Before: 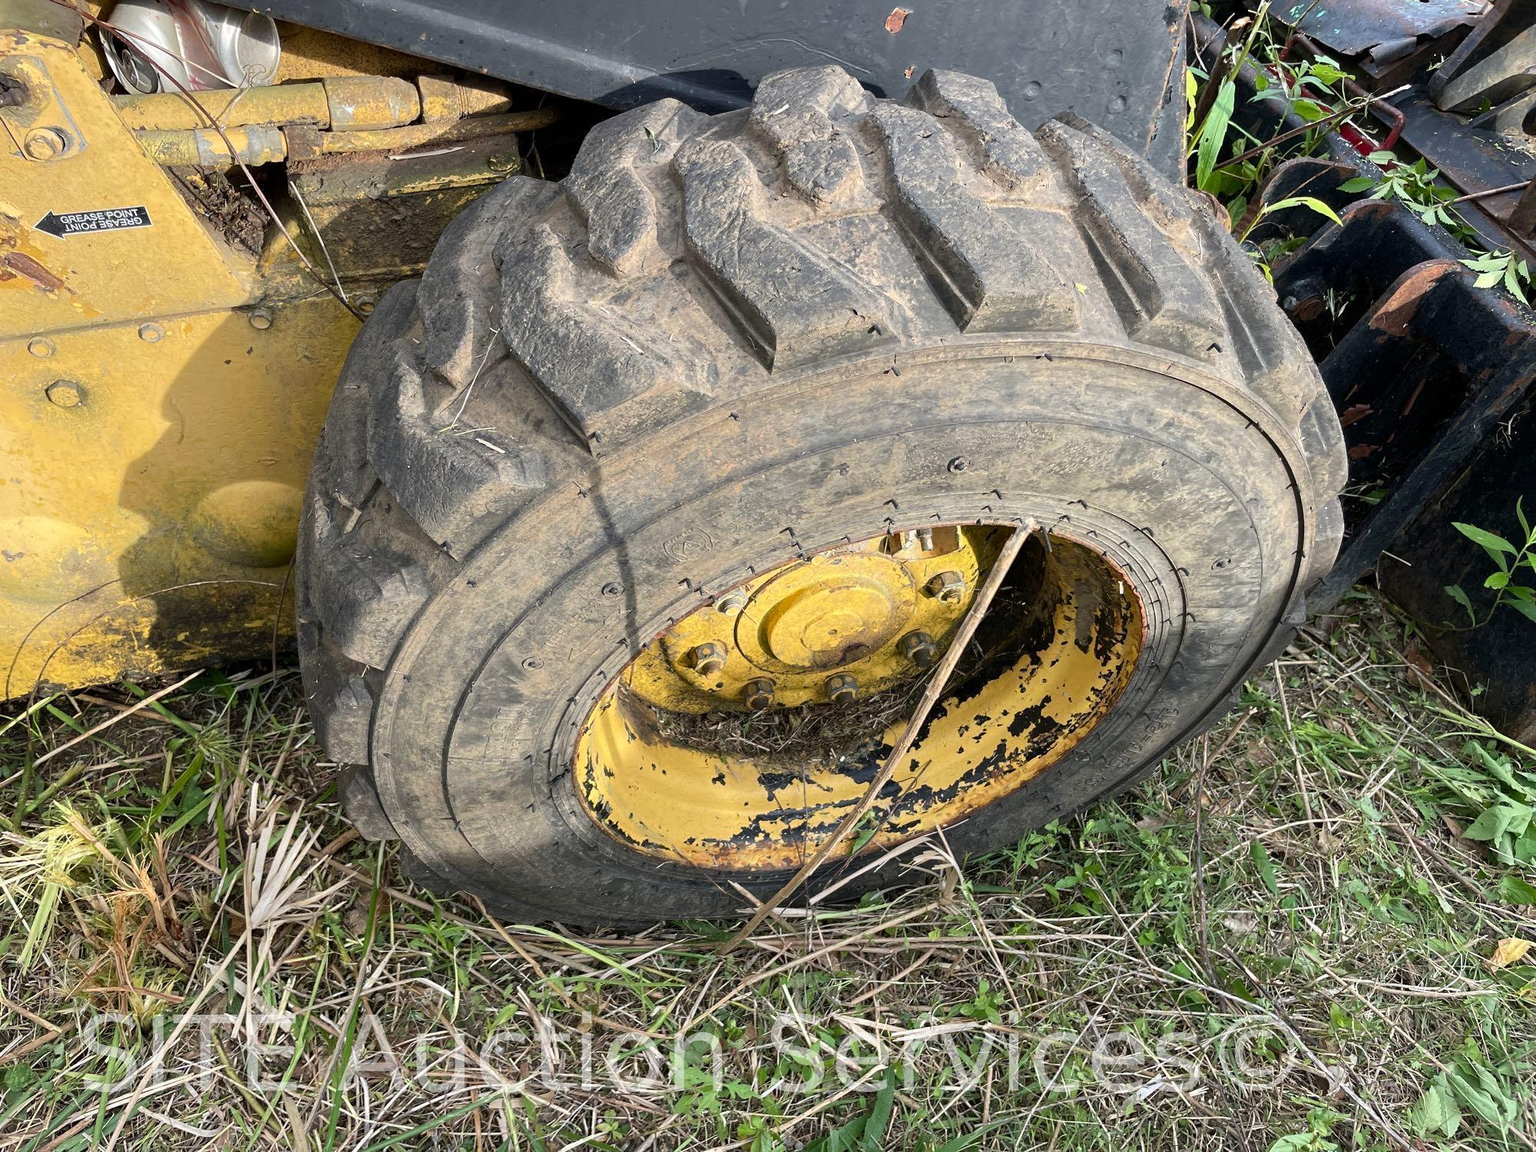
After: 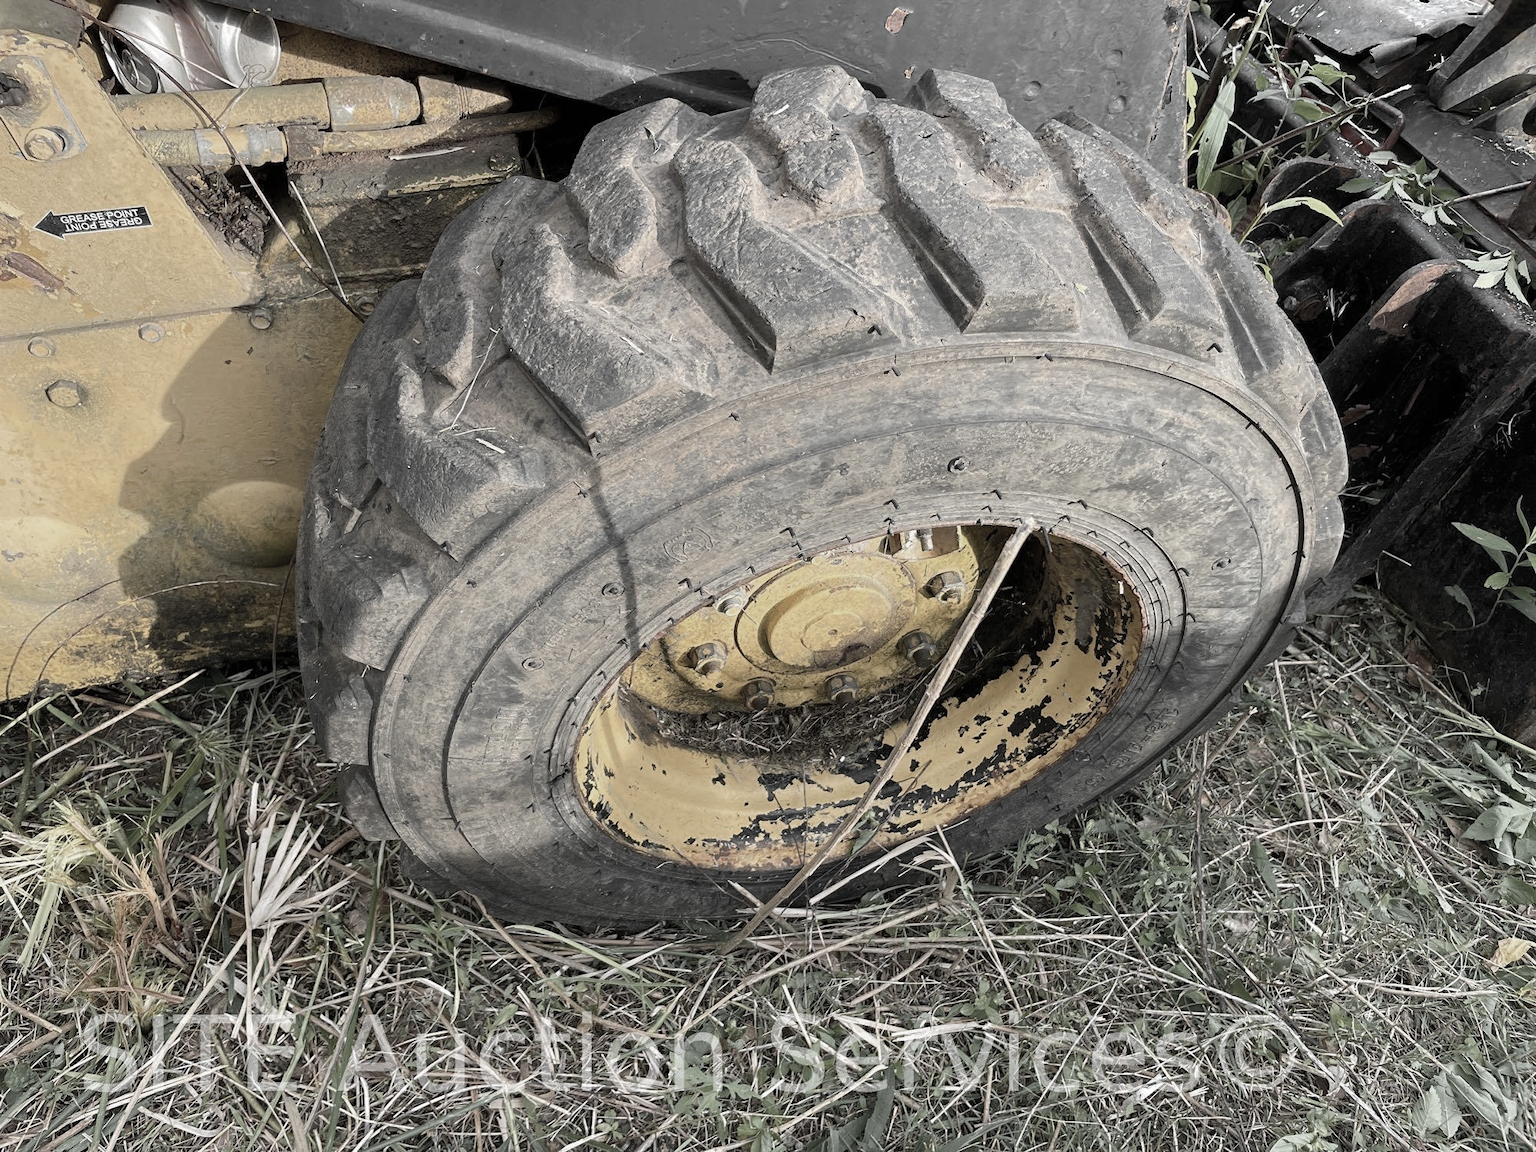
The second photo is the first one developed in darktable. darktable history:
color calibration: illuminant same as pipeline (D50), adaptation none (bypass), x 0.331, y 0.334, temperature 5003.77 K
color zones: curves: ch0 [(0, 0.613) (0.01, 0.613) (0.245, 0.448) (0.498, 0.529) (0.642, 0.665) (0.879, 0.777) (0.99, 0.613)]; ch1 [(0, 0.035) (0.121, 0.189) (0.259, 0.197) (0.415, 0.061) (0.589, 0.022) (0.732, 0.022) (0.857, 0.026) (0.991, 0.053)]
